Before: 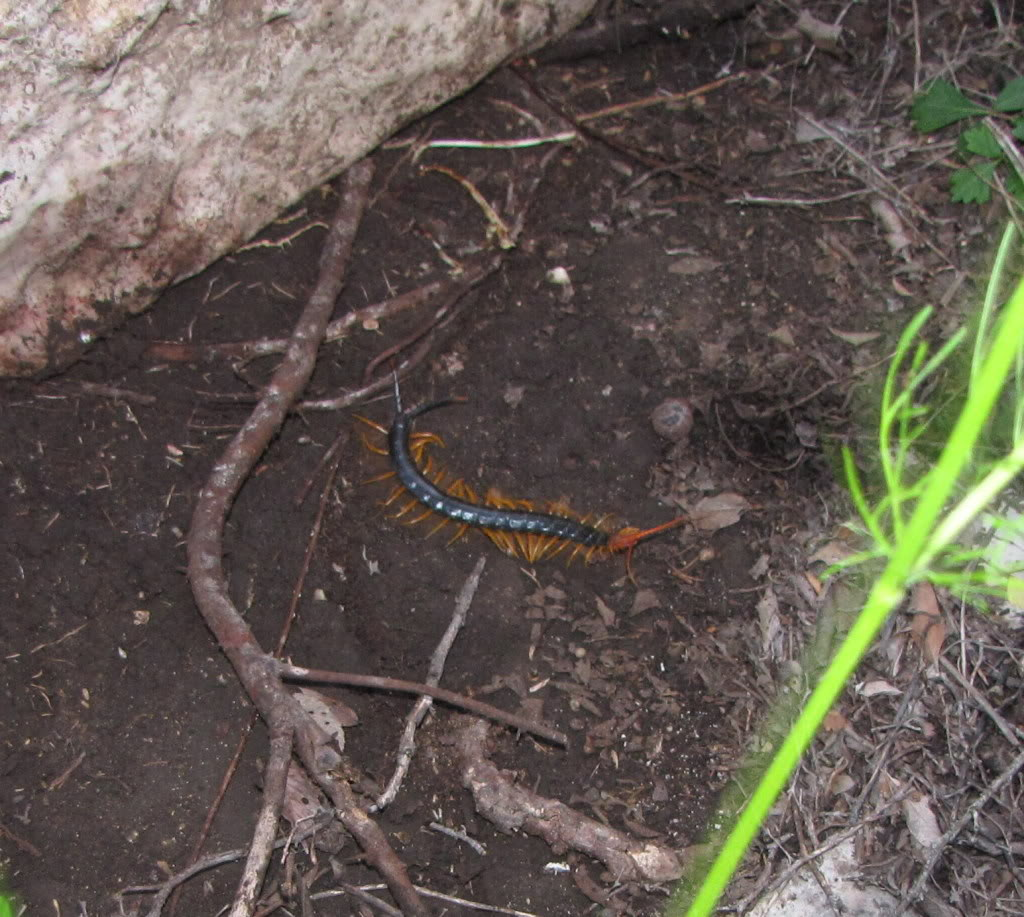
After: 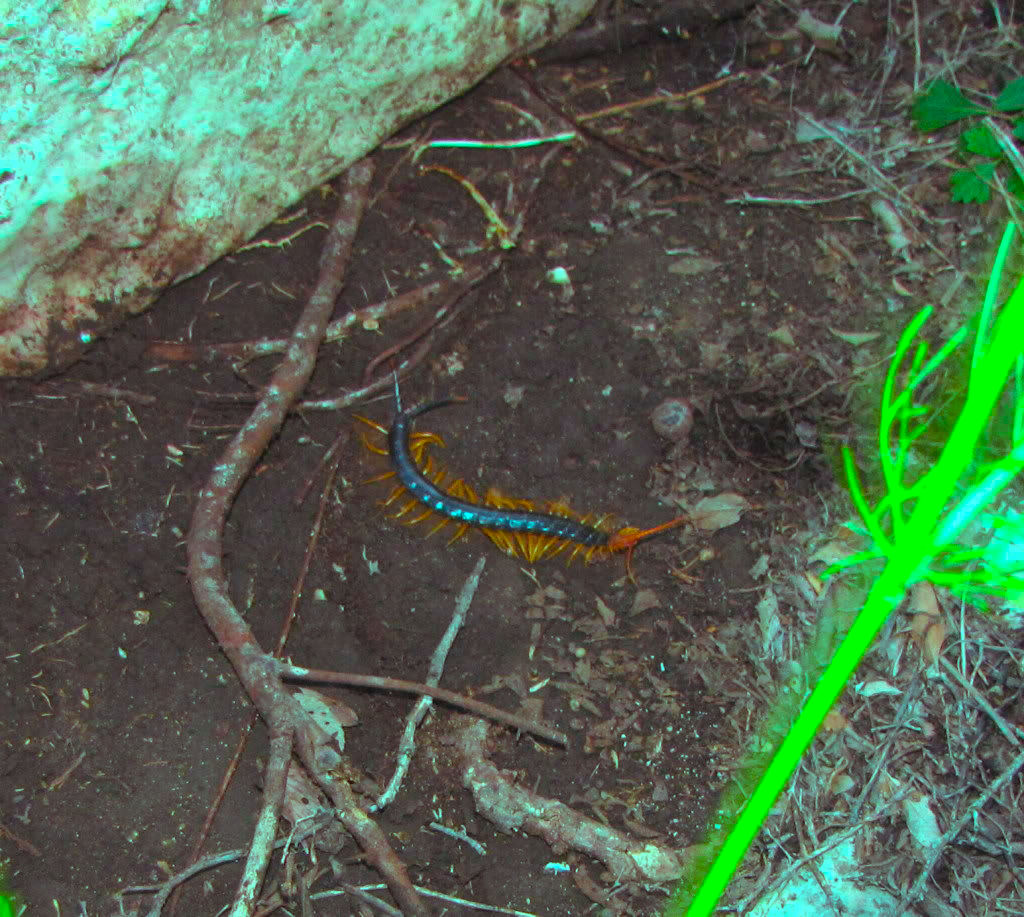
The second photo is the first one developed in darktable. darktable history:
color balance rgb: highlights gain › luminance 19.771%, highlights gain › chroma 13.08%, highlights gain › hue 172.42°, global offset › luminance 0.276%, linear chroma grading › global chroma 7.055%, perceptual saturation grading › global saturation 10.043%, global vibrance 59.409%
